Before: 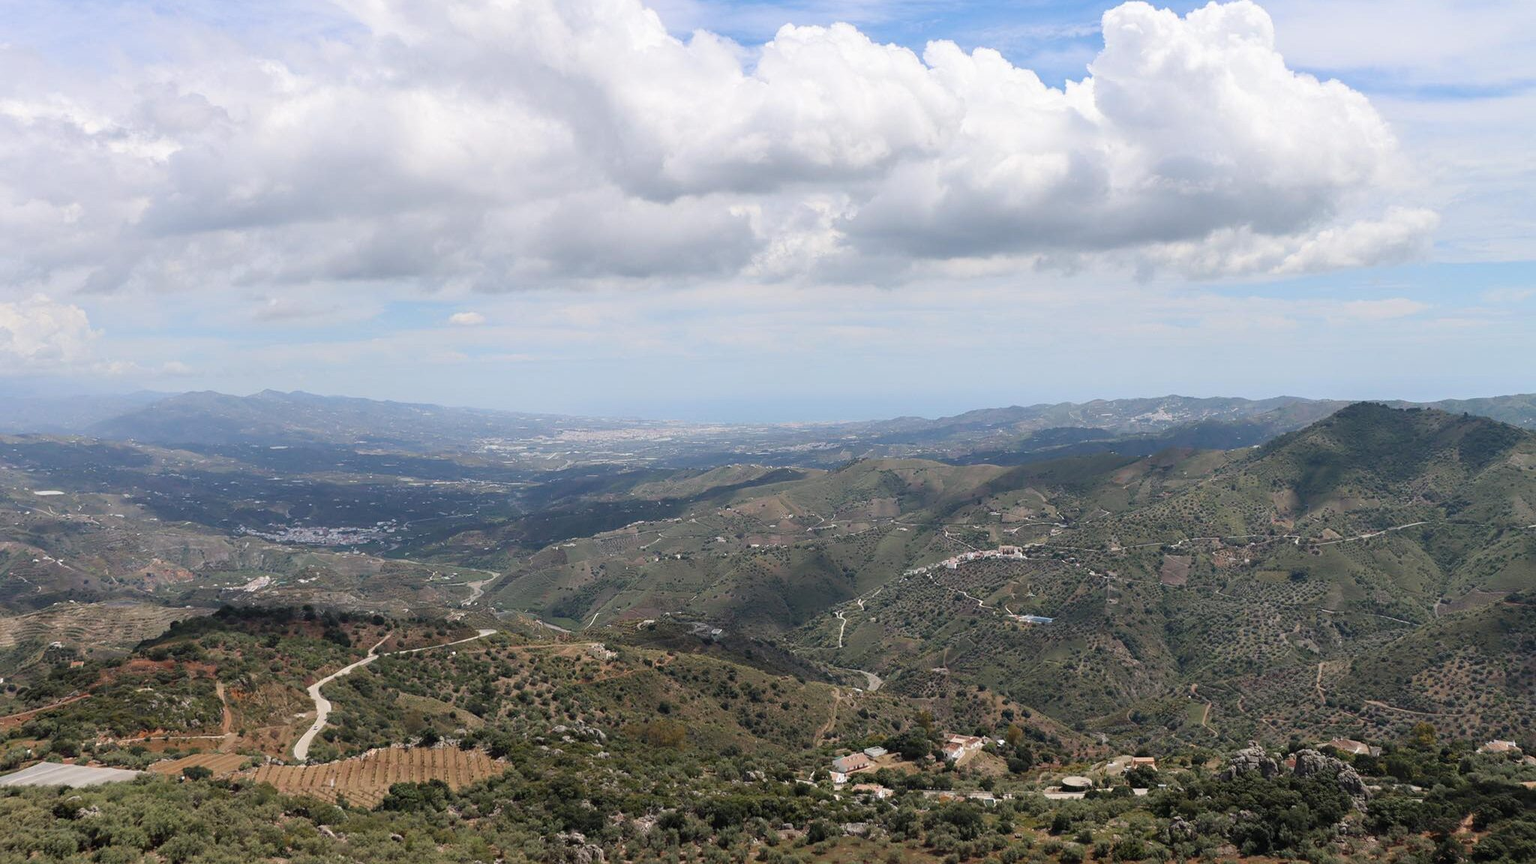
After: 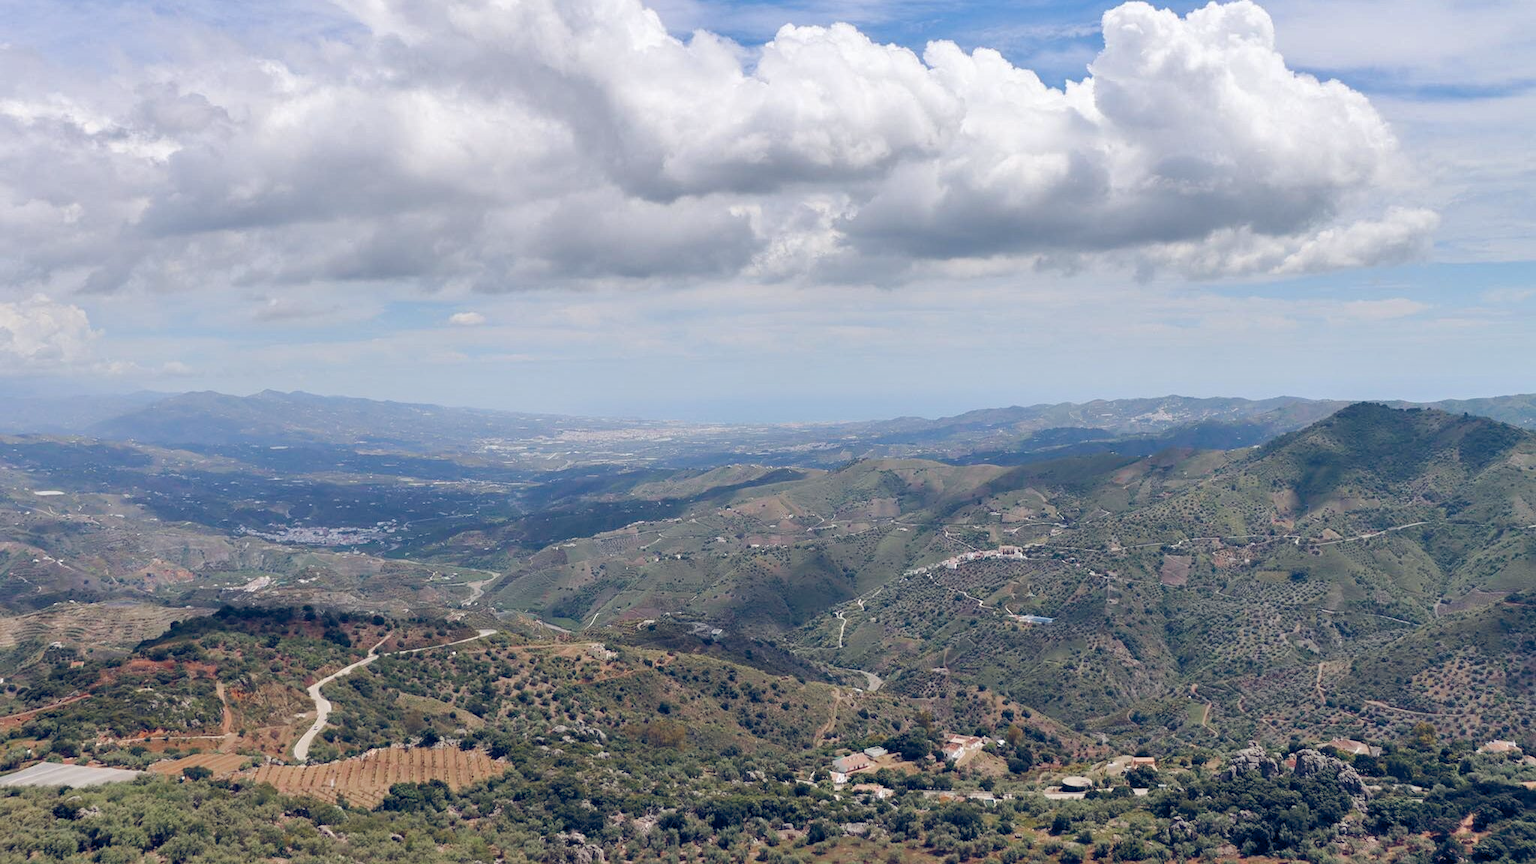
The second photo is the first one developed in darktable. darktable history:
shadows and highlights: soften with gaussian
color balance rgb: global offset › chroma 0.243%, global offset › hue 256.44°, perceptual saturation grading › global saturation 0.597%, perceptual saturation grading › highlights -18.683%, perceptual saturation grading › mid-tones 6.613%, perceptual saturation grading › shadows 27.54%, perceptual brilliance grading › mid-tones 11.011%, perceptual brilliance grading › shadows 15.52%
